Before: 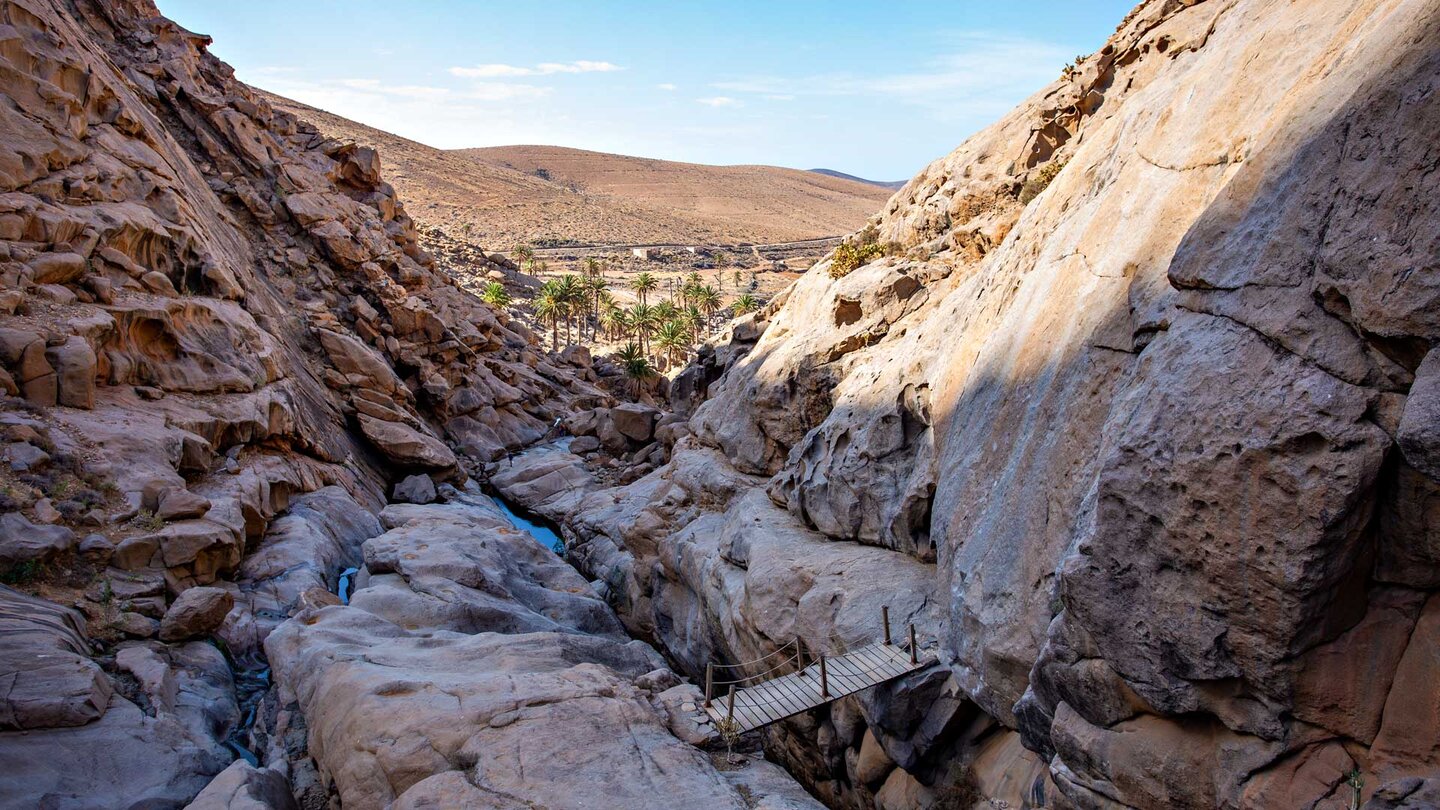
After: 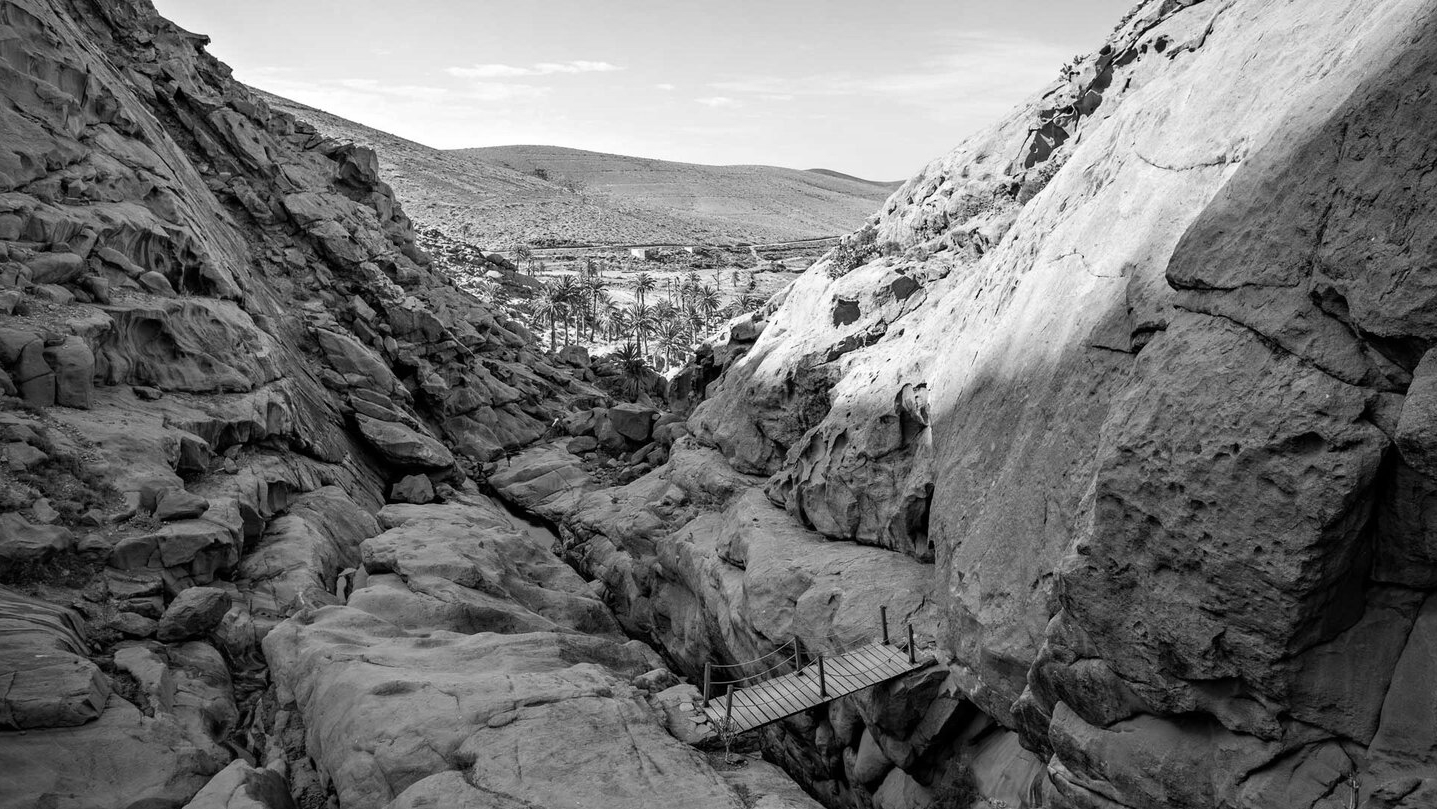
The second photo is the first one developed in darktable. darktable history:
crop and rotate: left 0.152%, bottom 0.006%
exposure: compensate highlight preservation false
contrast brightness saturation: saturation -0.997
color zones: curves: ch1 [(0, -0.014) (0.143, -0.013) (0.286, -0.013) (0.429, -0.016) (0.571, -0.019) (0.714, -0.015) (0.857, 0.002) (1, -0.014)], process mode strong
